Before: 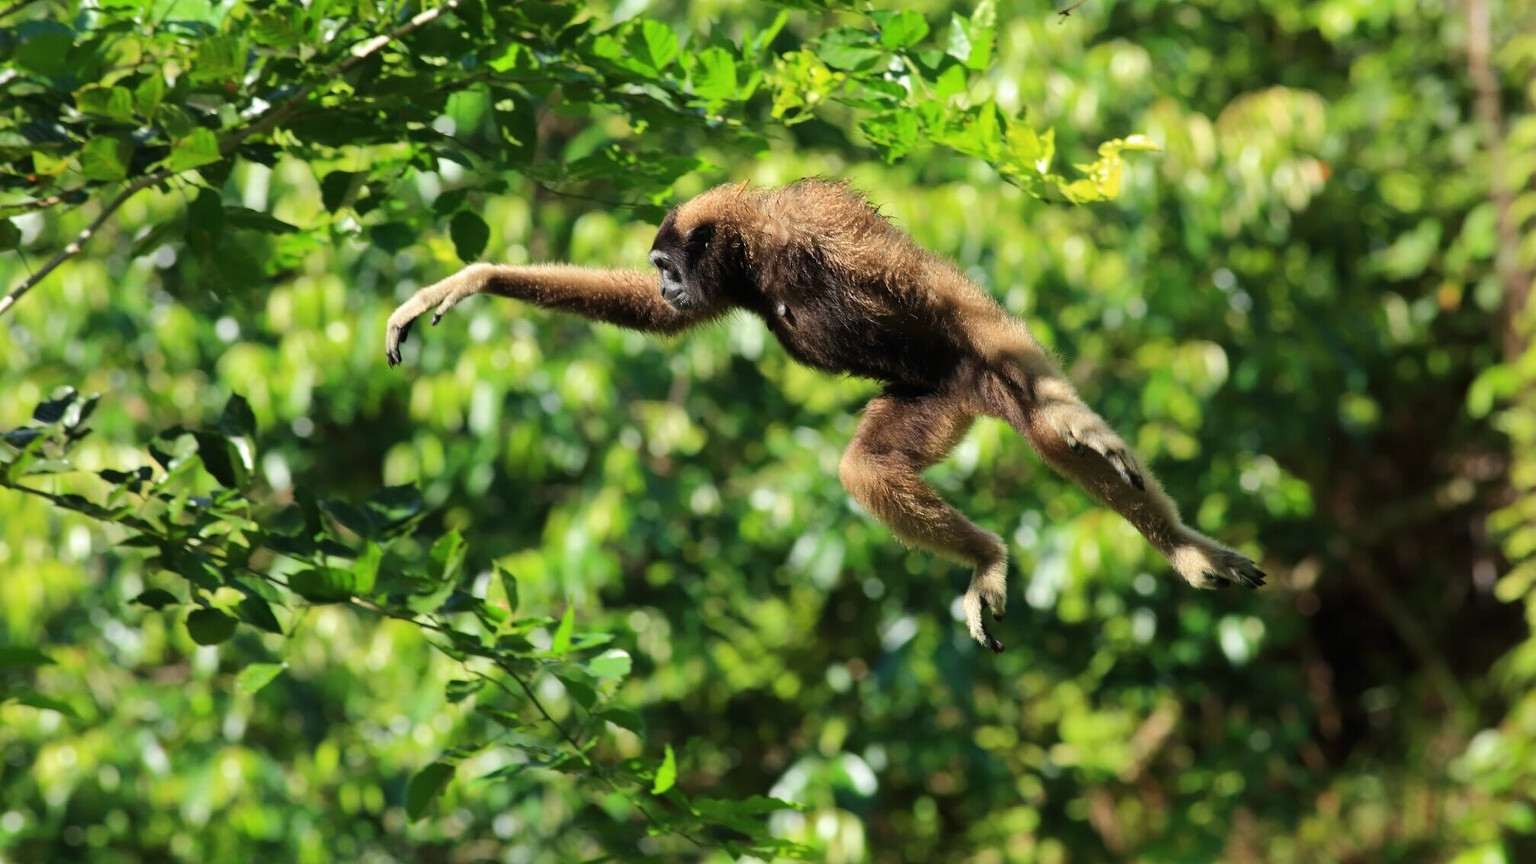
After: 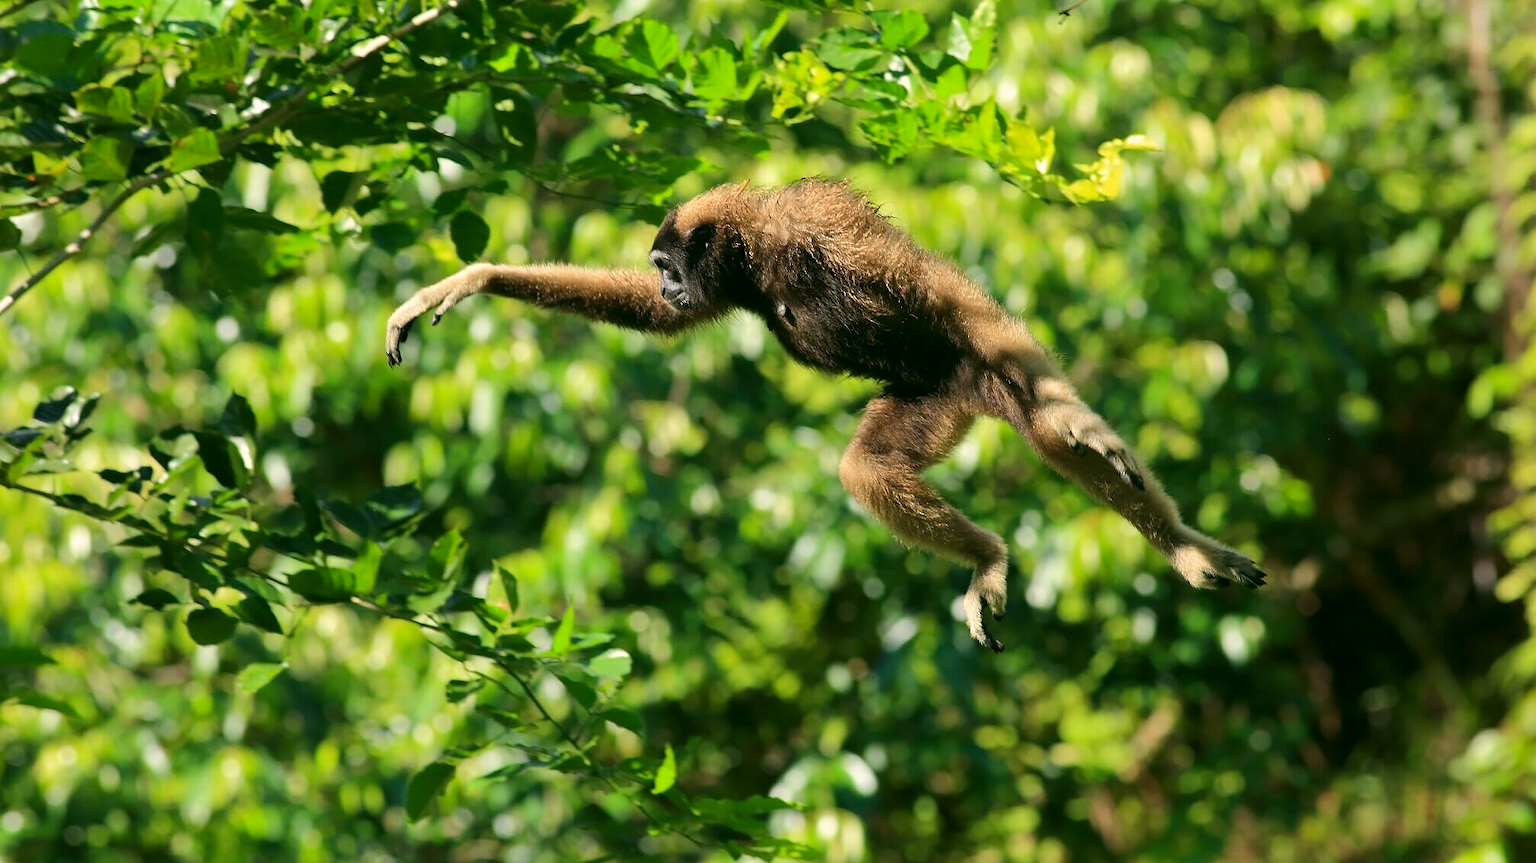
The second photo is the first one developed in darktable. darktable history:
color correction: highlights a* 4.11, highlights b* 4.94, shadows a* -7.54, shadows b* 4.86
sharpen: radius 1.01
